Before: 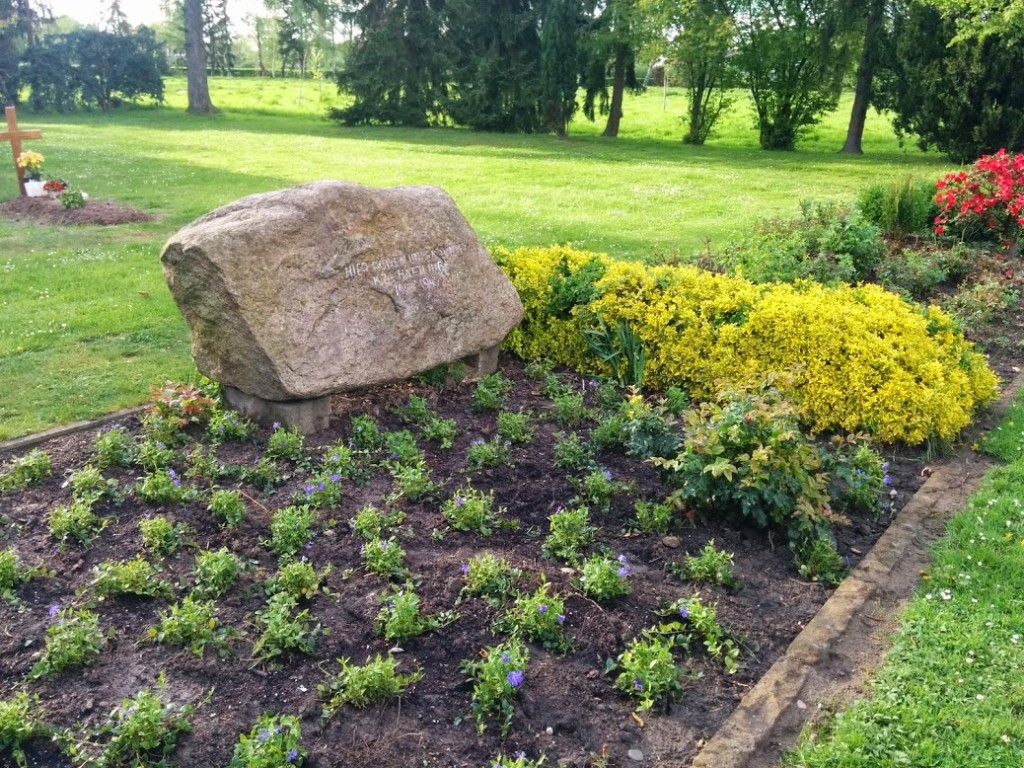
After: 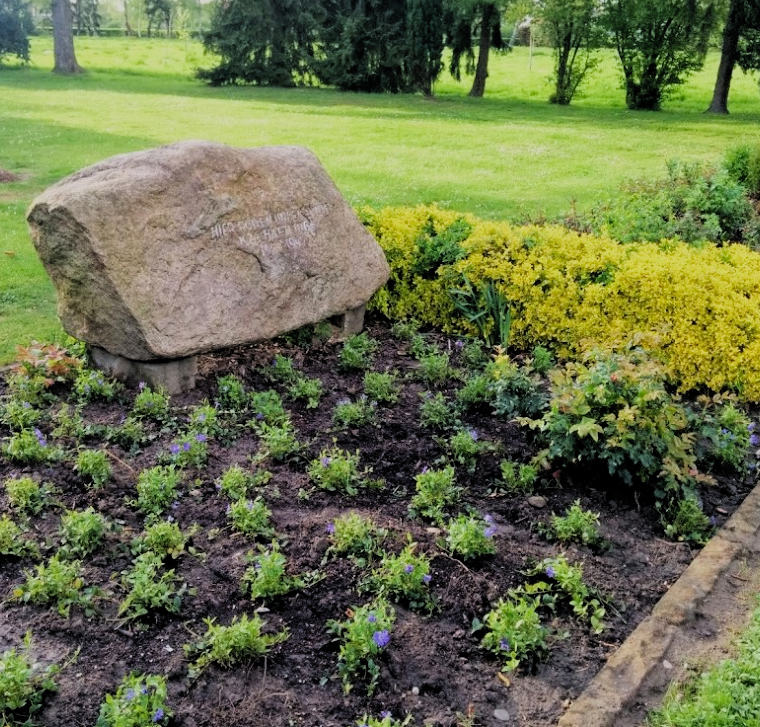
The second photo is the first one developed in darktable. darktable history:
filmic rgb: black relative exposure -4.58 EV, white relative exposure 4.8 EV, threshold 3 EV, hardness 2.36, latitude 36.07%, contrast 1.048, highlights saturation mix 1.32%, shadows ↔ highlights balance 1.25%, color science v4 (2020), enable highlight reconstruction true
crop and rotate: left 13.15%, top 5.251%, right 12.609%
